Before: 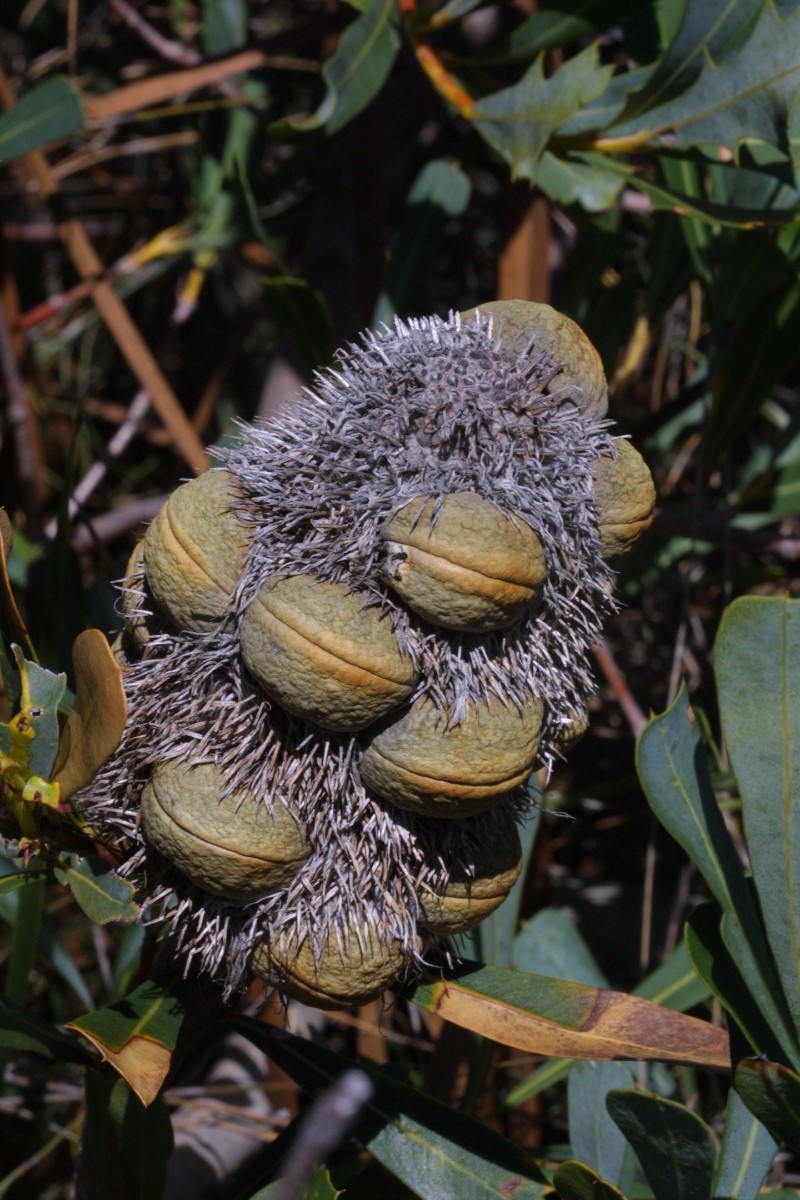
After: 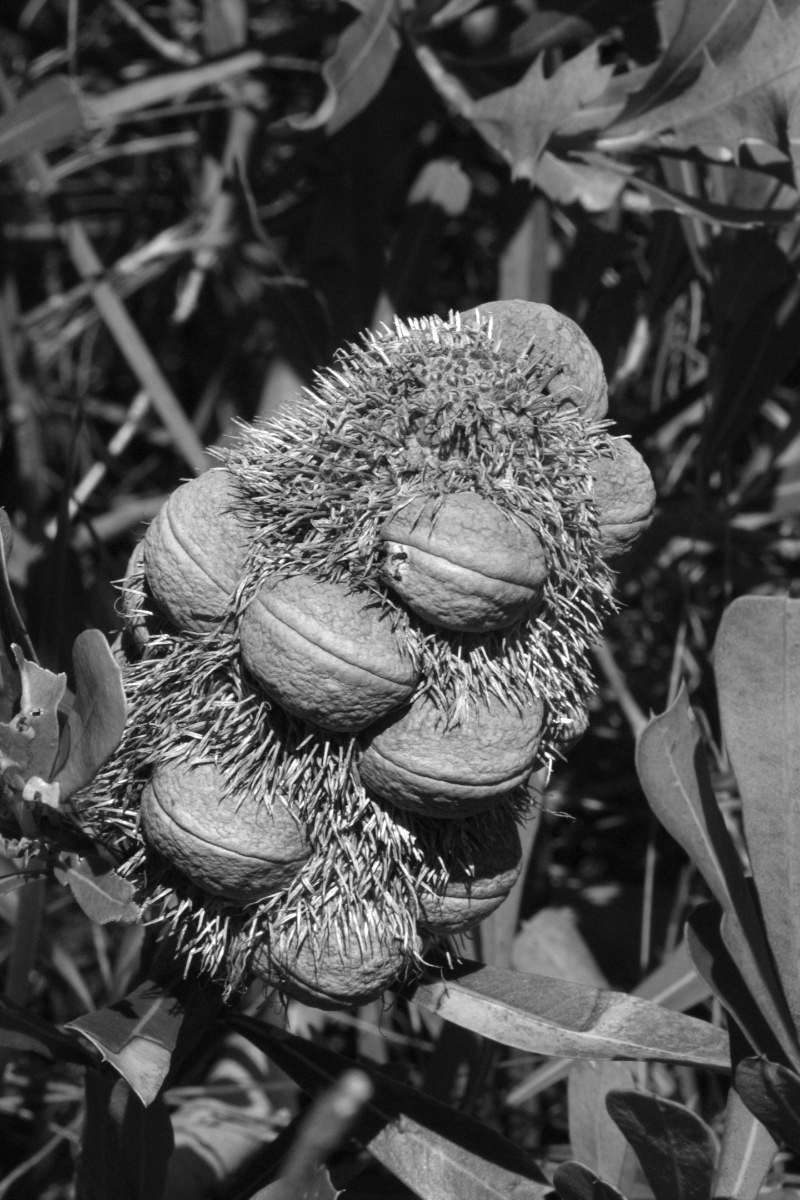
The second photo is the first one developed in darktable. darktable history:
exposure: black level correction 0, exposure 0.7 EV, compensate exposure bias true, compensate highlight preservation false
white balance: red 0.983, blue 1.036
monochrome: on, module defaults
color correction: highlights a* -5.3, highlights b* 9.8, shadows a* 9.8, shadows b* 24.26
